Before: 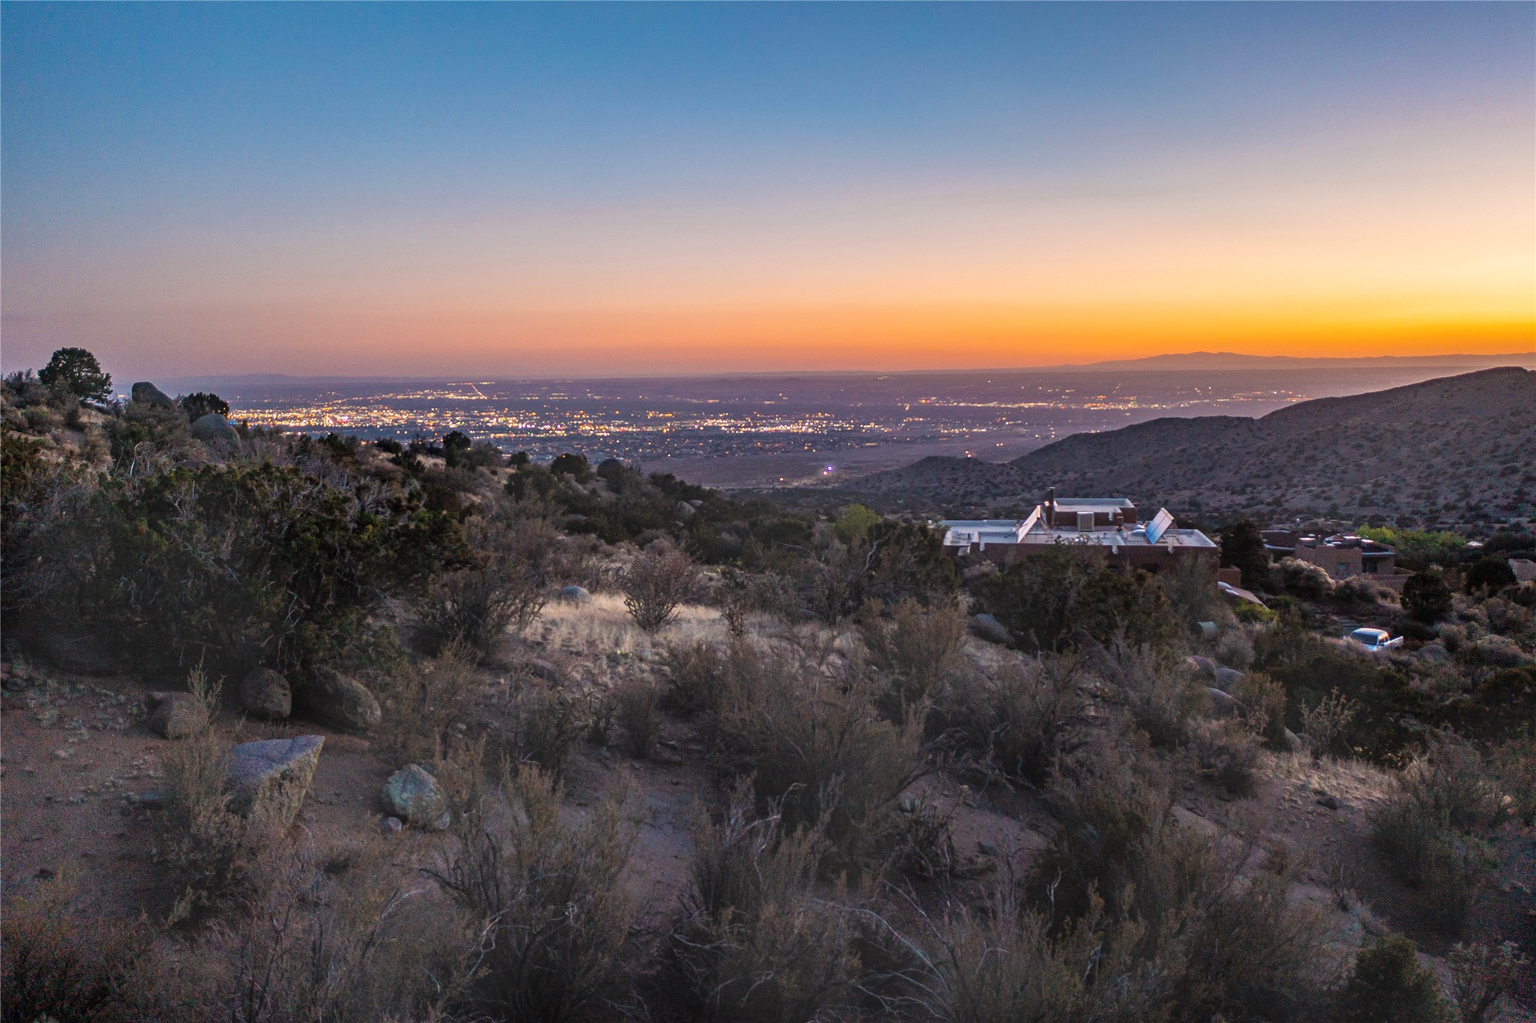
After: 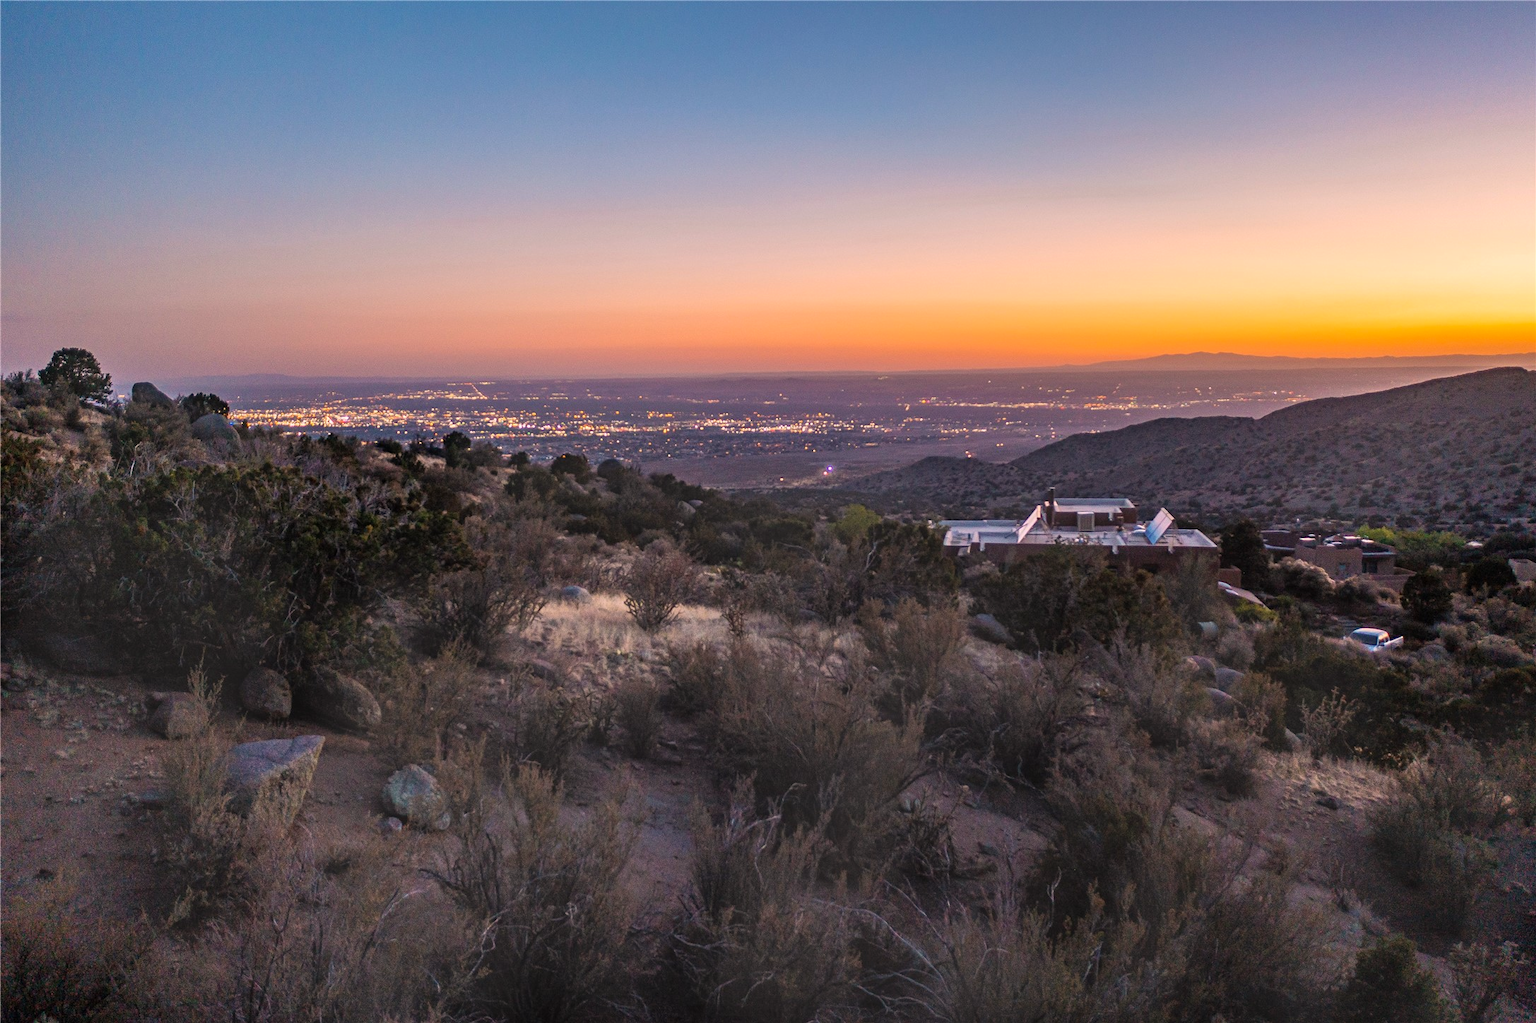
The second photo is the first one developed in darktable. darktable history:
sharpen: radius 2.883, amount 0.868, threshold 47.523
color correction: highlights a* 7.34, highlights b* 4.37
